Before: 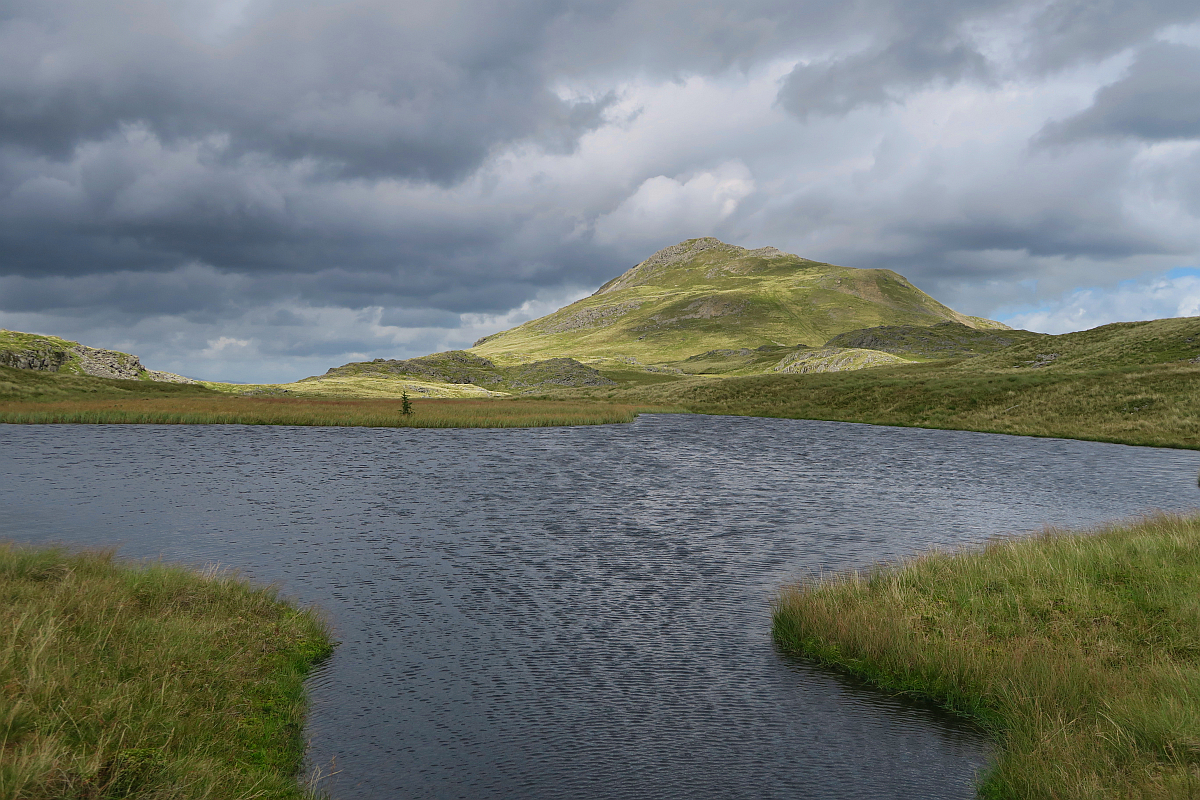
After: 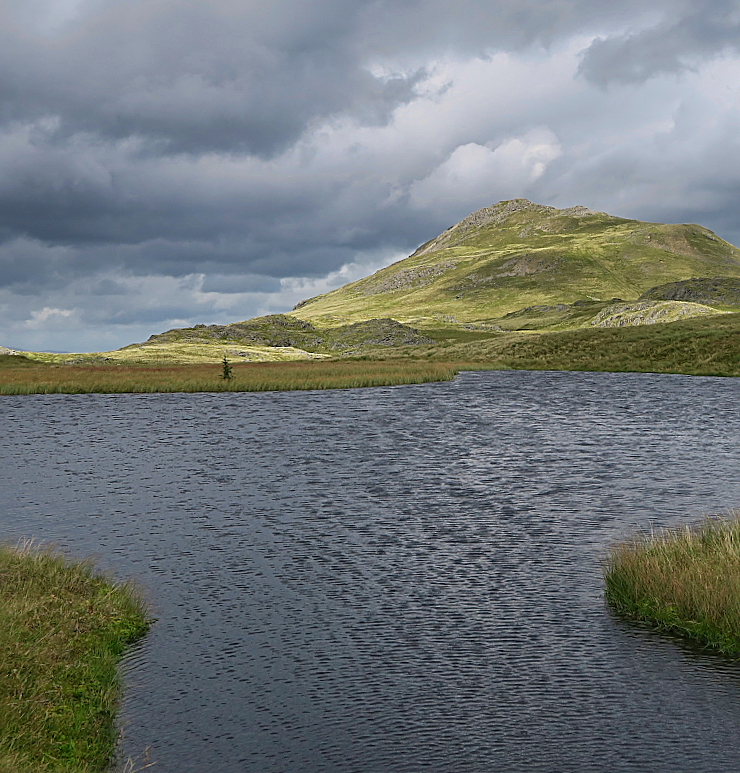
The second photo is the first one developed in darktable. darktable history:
sharpen: radius 2.767
rotate and perspective: rotation -1.68°, lens shift (vertical) -0.146, crop left 0.049, crop right 0.912, crop top 0.032, crop bottom 0.96
crop and rotate: left 13.537%, right 19.796%
